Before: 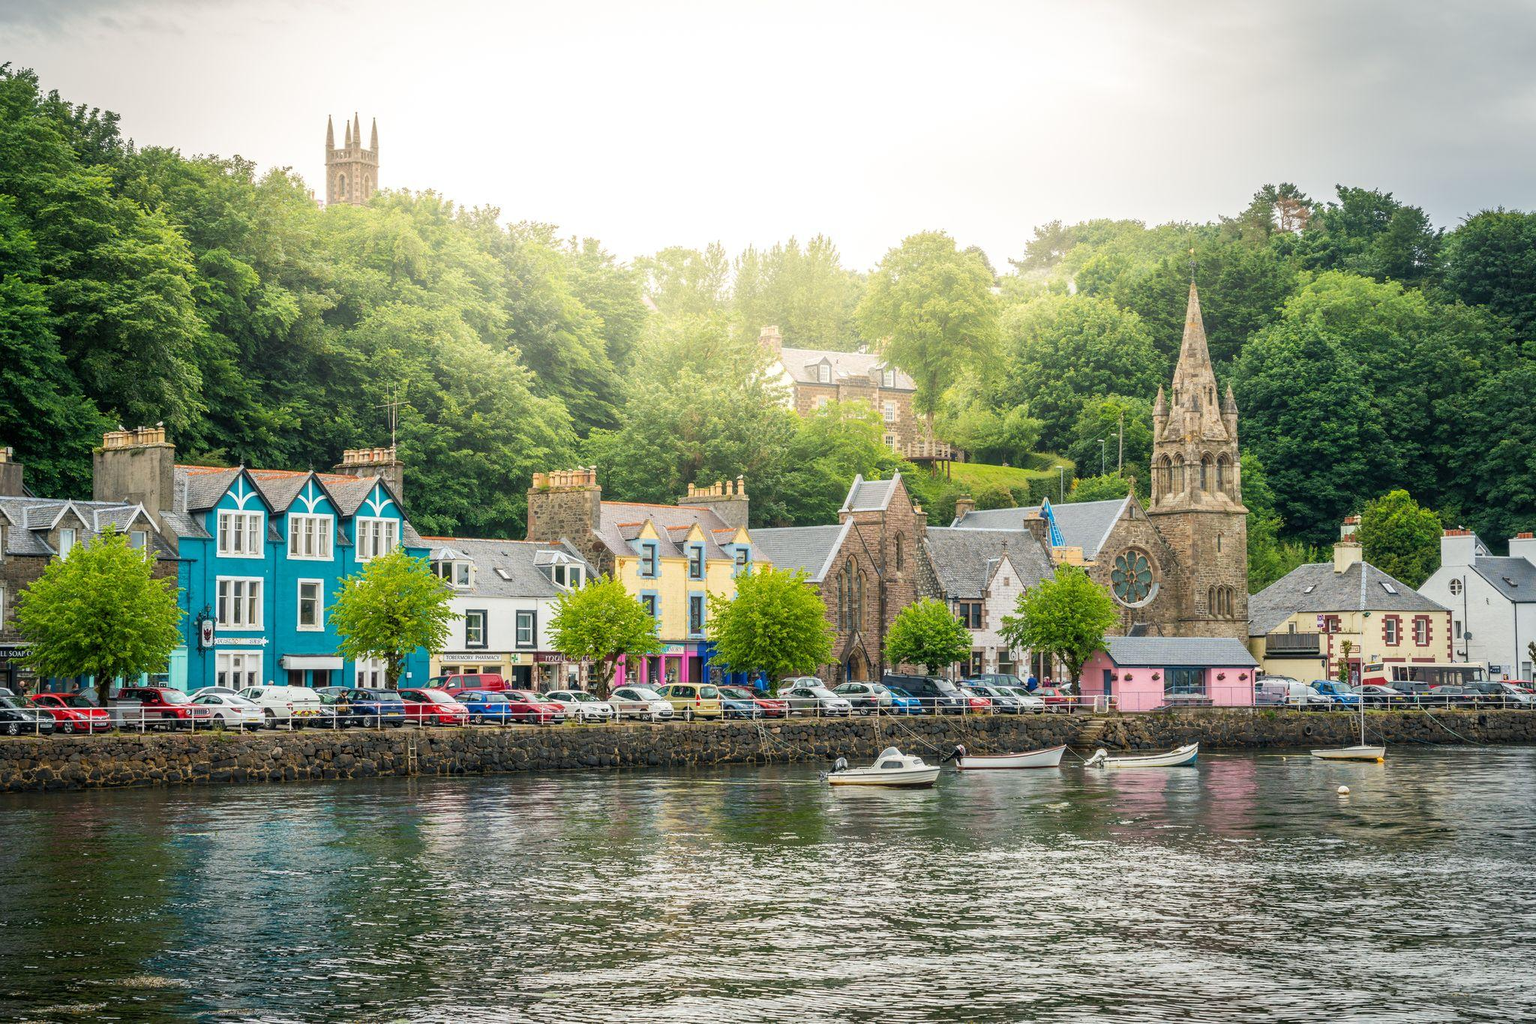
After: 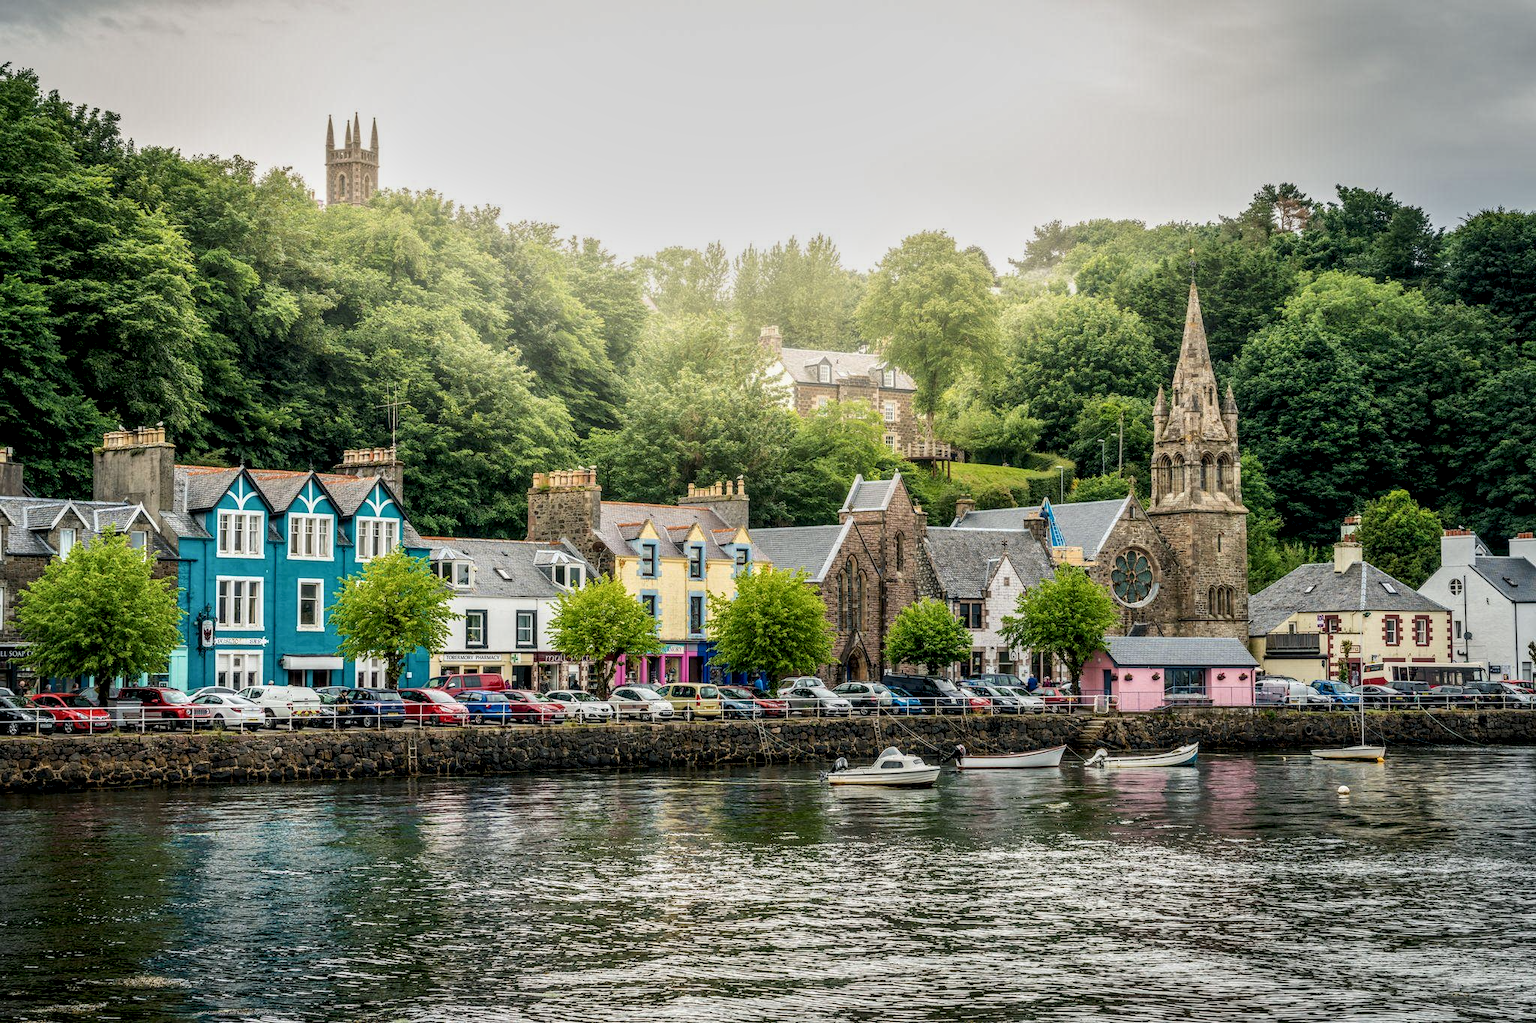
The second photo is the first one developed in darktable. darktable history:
local contrast: highlights 65%, shadows 54%, detail 169%, midtone range 0.514
tone equalizer: -8 EV -0.002 EV, -7 EV 0.005 EV, -6 EV -0.009 EV, -5 EV 0.011 EV, -4 EV -0.012 EV, -3 EV 0.007 EV, -2 EV -0.062 EV, -1 EV -0.293 EV, +0 EV -0.582 EV, smoothing diameter 2%, edges refinement/feathering 20, mask exposure compensation -1.57 EV, filter diffusion 5
exposure: exposure -0.462 EV, compensate highlight preservation false
shadows and highlights: shadows 25, highlights -25
